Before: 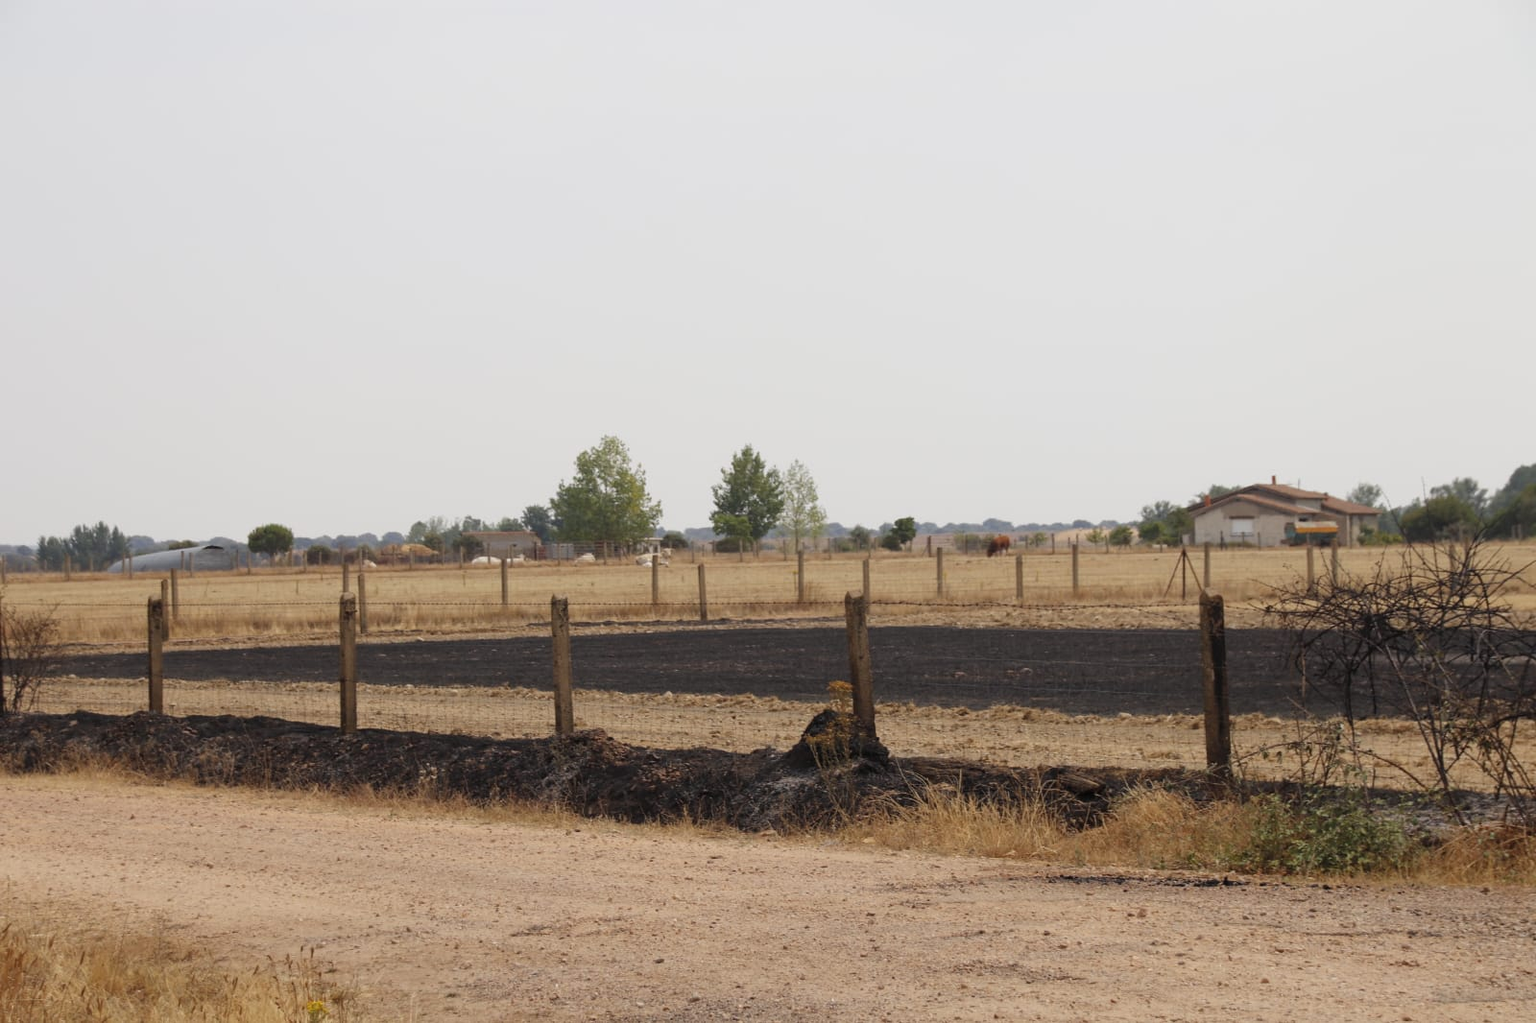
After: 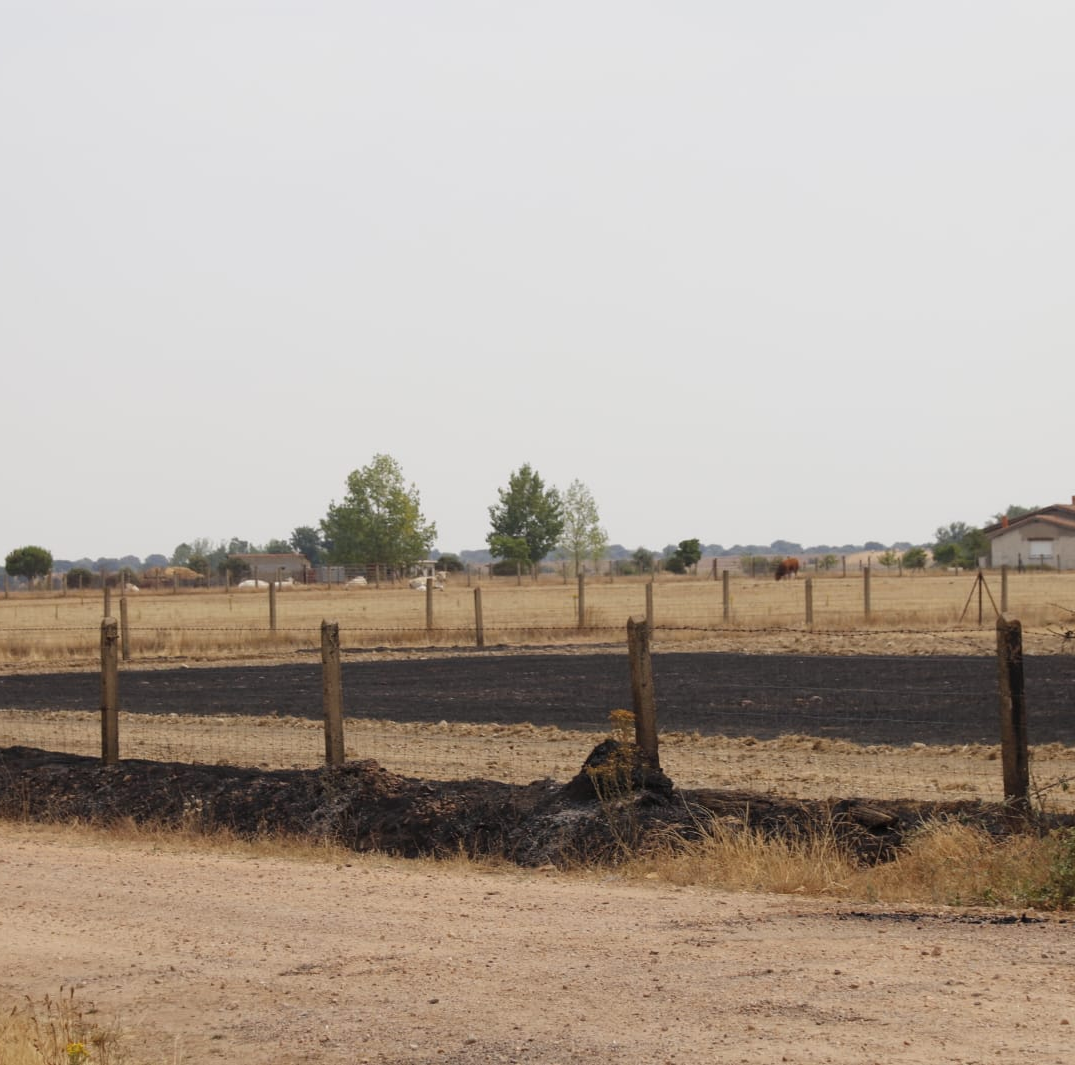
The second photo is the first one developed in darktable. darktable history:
crop and rotate: left 15.855%, right 16.909%
